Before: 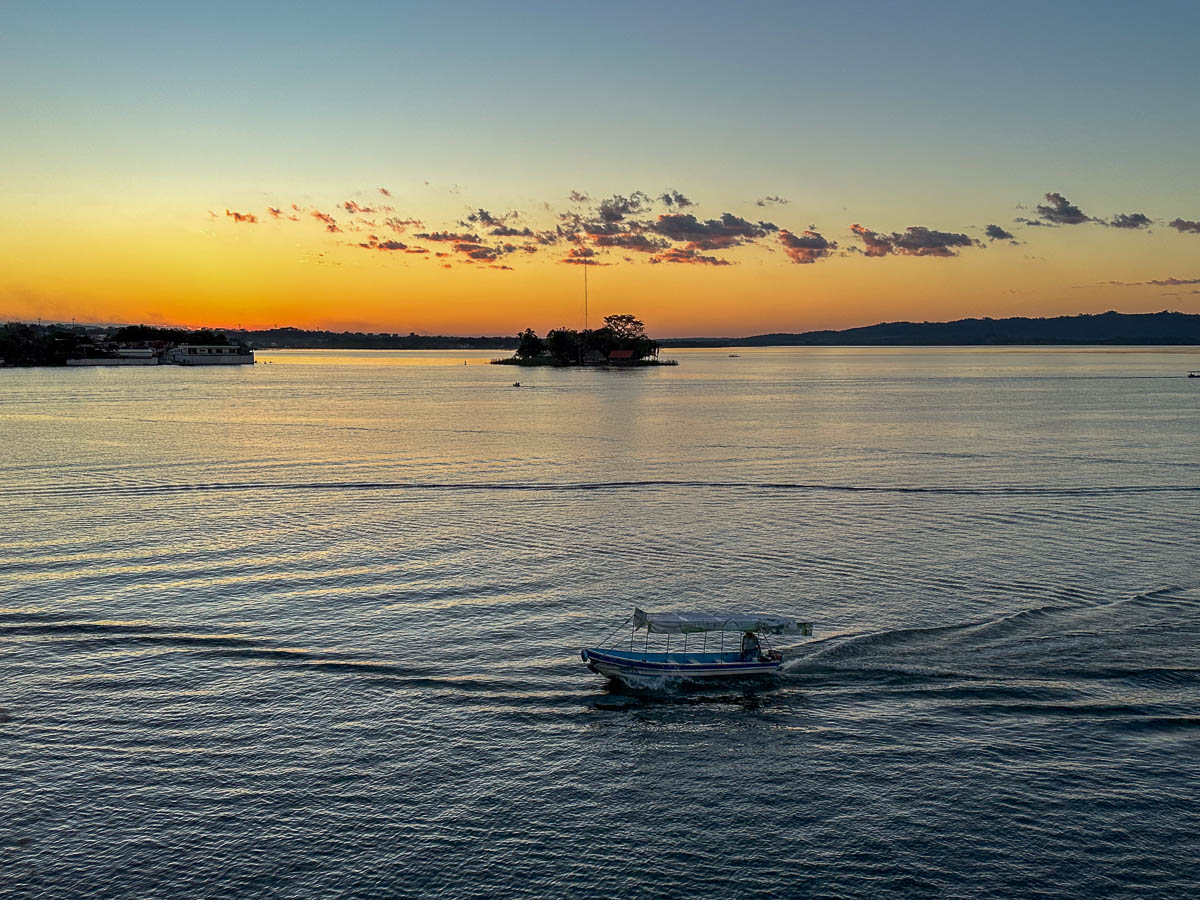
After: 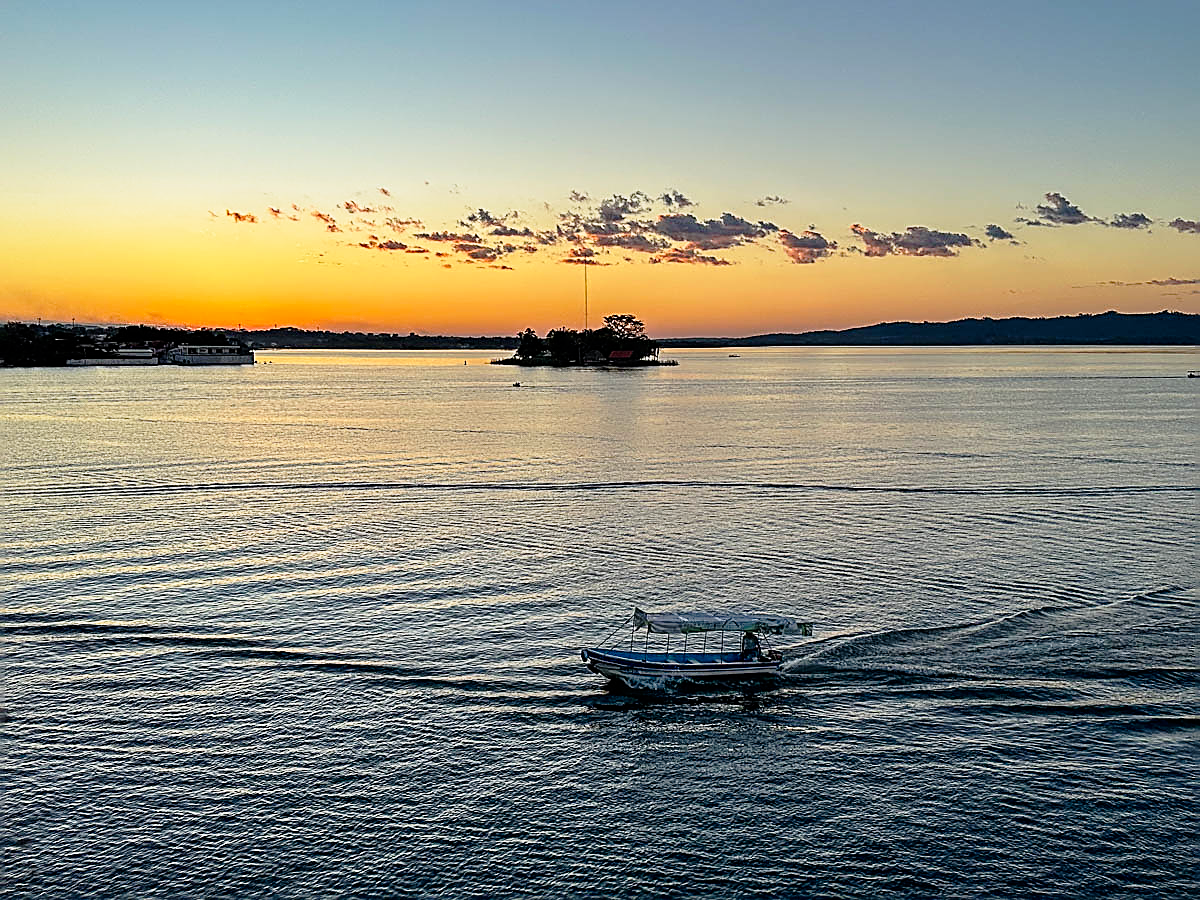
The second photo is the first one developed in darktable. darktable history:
sharpen: amount 0.912
tone curve: curves: ch0 [(0, 0) (0.062, 0.023) (0.168, 0.142) (0.359, 0.44) (0.469, 0.544) (0.634, 0.722) (0.839, 0.909) (0.998, 0.978)]; ch1 [(0, 0) (0.437, 0.453) (0.472, 0.47) (0.502, 0.504) (0.527, 0.546) (0.568, 0.619) (0.608, 0.665) (0.669, 0.748) (0.859, 0.899) (1, 1)]; ch2 [(0, 0) (0.33, 0.301) (0.421, 0.443) (0.473, 0.498) (0.509, 0.5) (0.535, 0.564) (0.575, 0.625) (0.608, 0.676) (1, 1)], preserve colors none
